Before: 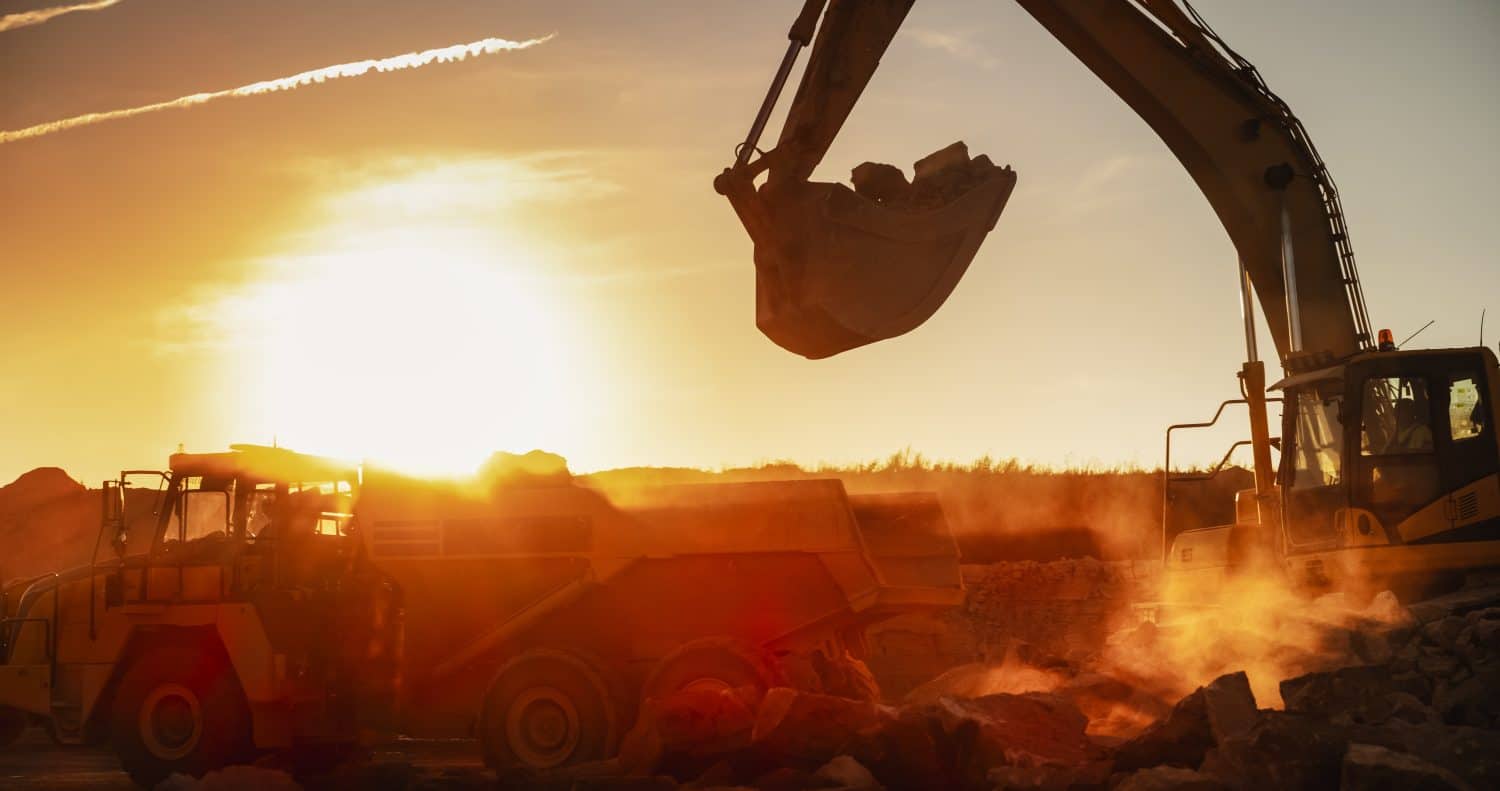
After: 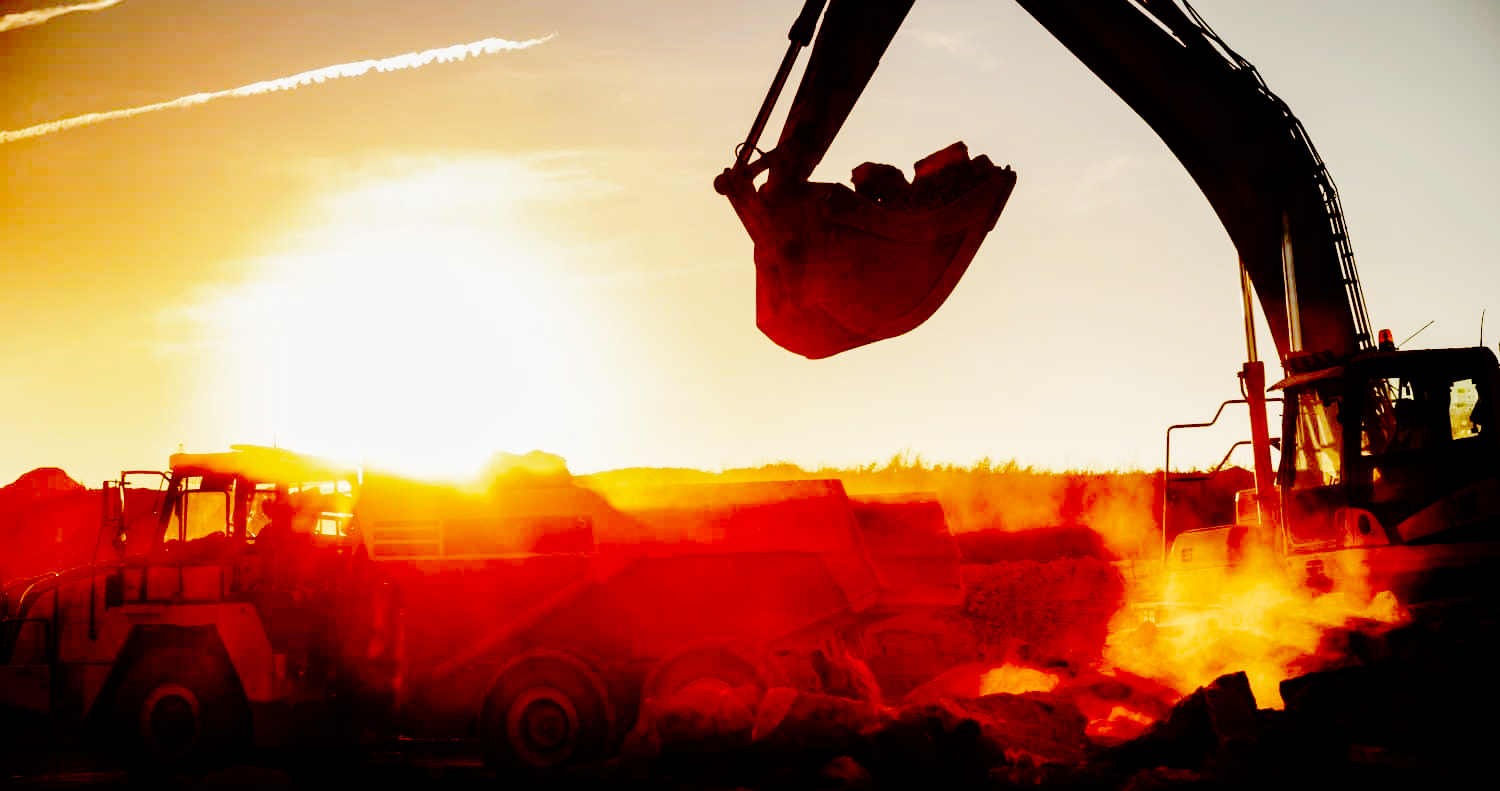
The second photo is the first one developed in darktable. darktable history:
base curve: curves: ch0 [(0, 0) (0.036, 0.01) (0.123, 0.254) (0.258, 0.504) (0.507, 0.748) (1, 1)], preserve colors none
exposure: black level correction 0.016, exposure -0.009 EV, compensate exposure bias true, compensate highlight preservation false
